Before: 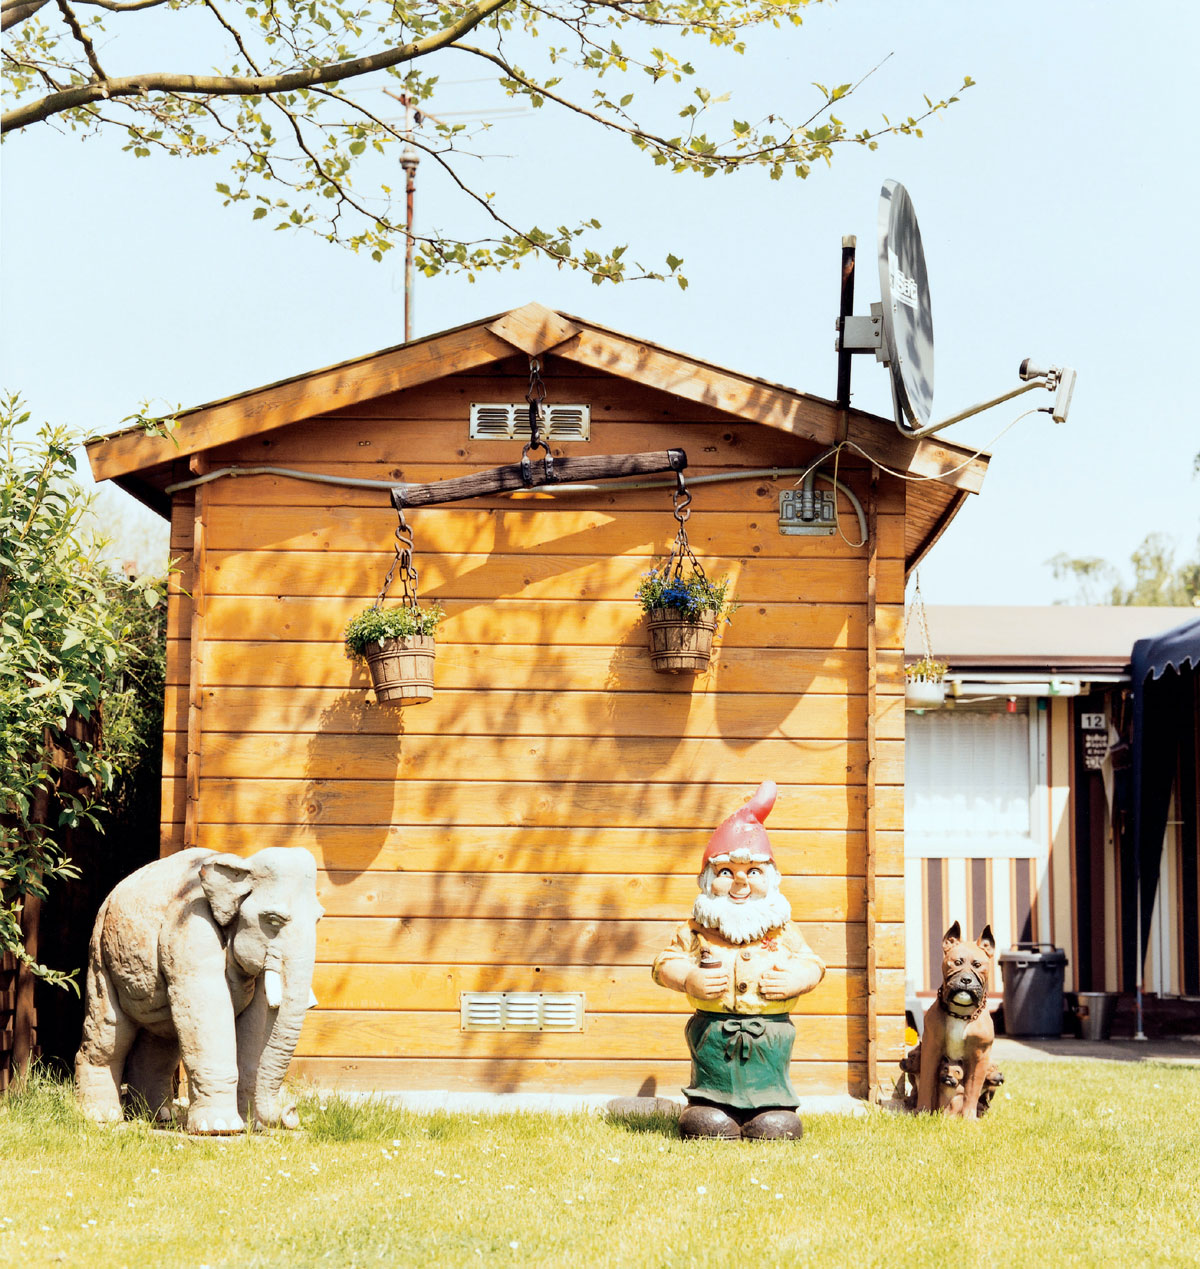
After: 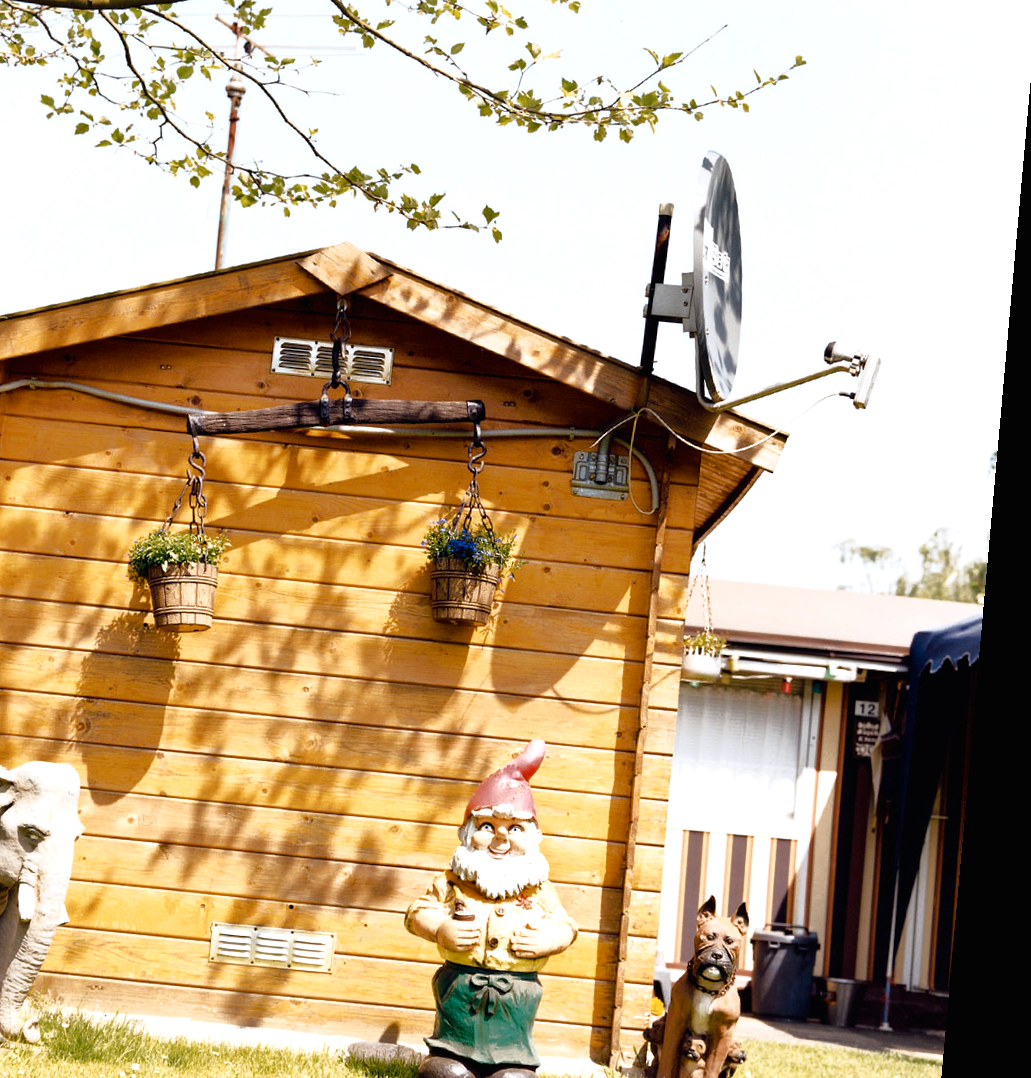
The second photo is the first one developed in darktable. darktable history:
color balance rgb: shadows lift › chroma 1%, shadows lift › hue 217.2°, power › hue 310.8°, highlights gain › chroma 2%, highlights gain › hue 44.4°, global offset › luminance 0.25%, global offset › hue 171.6°, perceptual saturation grading › global saturation 14.09%, perceptual saturation grading › highlights -30%, perceptual saturation grading › shadows 50.67%, global vibrance 25%, contrast 20%
crop and rotate: left 20.74%, top 7.912%, right 0.375%, bottom 13.378%
rotate and perspective: rotation 5.12°, automatic cropping off
tone curve: curves: ch0 [(0, 0) (0.48, 0.431) (0.7, 0.609) (0.864, 0.854) (1, 1)]
exposure: exposure -0.116 EV, compensate exposure bias true, compensate highlight preservation false
white balance: red 0.983, blue 1.036
color zones: curves: ch0 [(0.25, 0.5) (0.428, 0.473) (0.75, 0.5)]; ch1 [(0.243, 0.479) (0.398, 0.452) (0.75, 0.5)]
